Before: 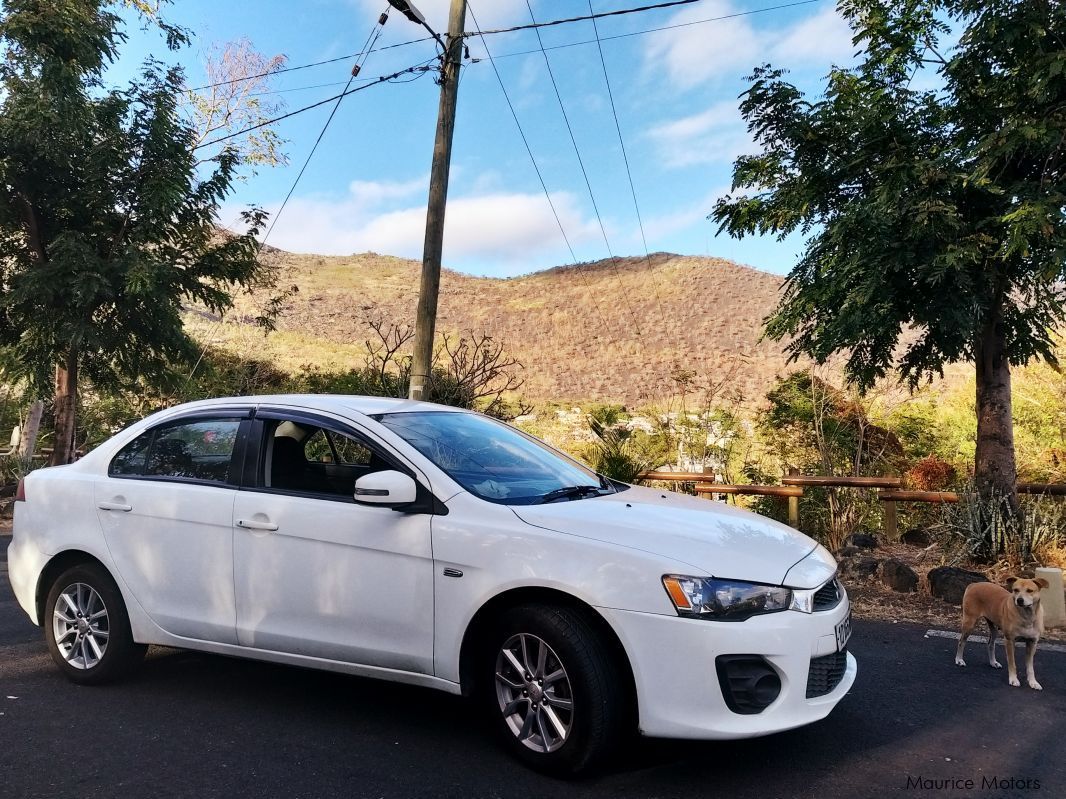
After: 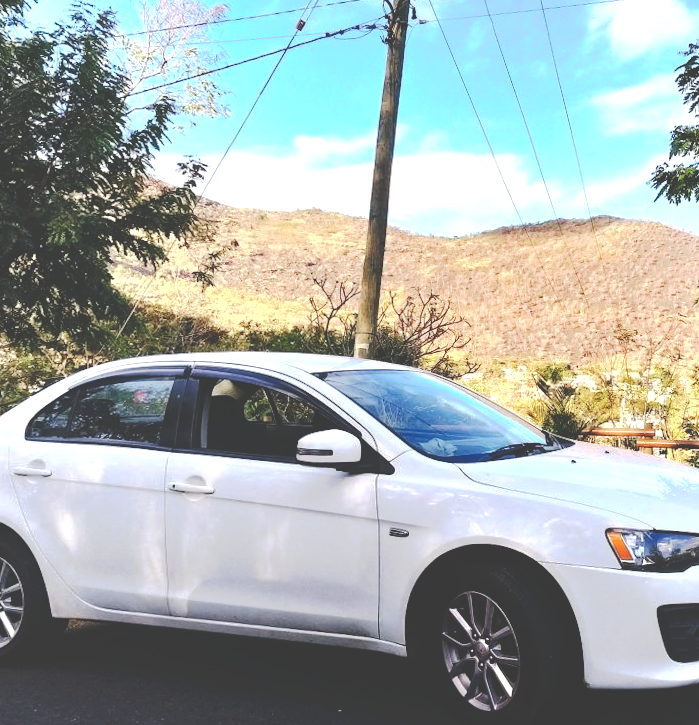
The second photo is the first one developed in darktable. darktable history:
rotate and perspective: rotation -0.013°, lens shift (vertical) -0.027, lens shift (horizontal) 0.178, crop left 0.016, crop right 0.989, crop top 0.082, crop bottom 0.918
tone curve: curves: ch0 [(0, 0) (0.003, 0.241) (0.011, 0.241) (0.025, 0.242) (0.044, 0.246) (0.069, 0.25) (0.1, 0.251) (0.136, 0.256) (0.177, 0.275) (0.224, 0.293) (0.277, 0.326) (0.335, 0.38) (0.399, 0.449) (0.468, 0.525) (0.543, 0.606) (0.623, 0.683) (0.709, 0.751) (0.801, 0.824) (0.898, 0.871) (1, 1)], preserve colors none
exposure: black level correction 0, exposure 0.7 EV, compensate exposure bias true, compensate highlight preservation false
crop and rotate: left 8.786%, right 24.548%
